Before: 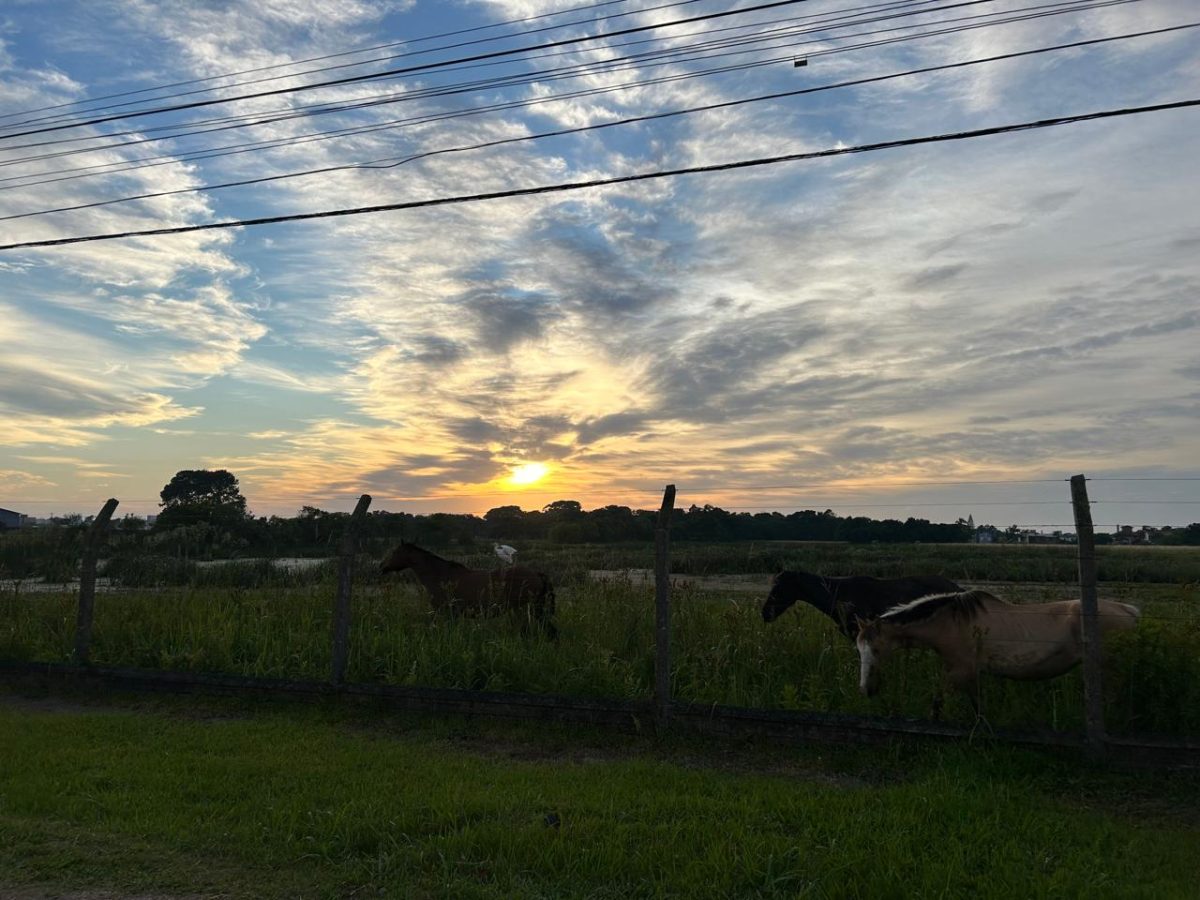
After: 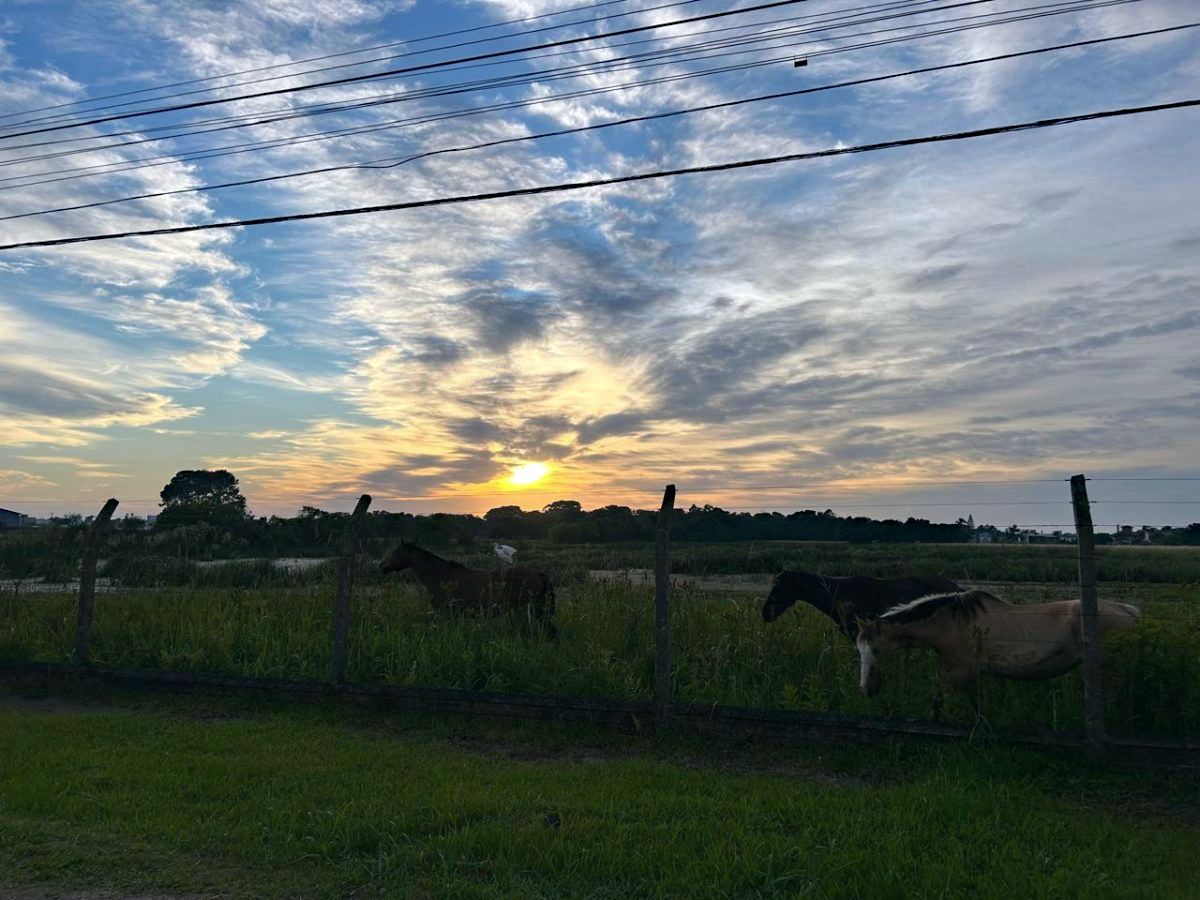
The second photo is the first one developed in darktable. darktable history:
haze removal: compatibility mode true, adaptive false
color balance: mode lift, gamma, gain (sRGB), lift [1, 1, 1.022, 1.026]
white balance: red 0.984, blue 1.059
